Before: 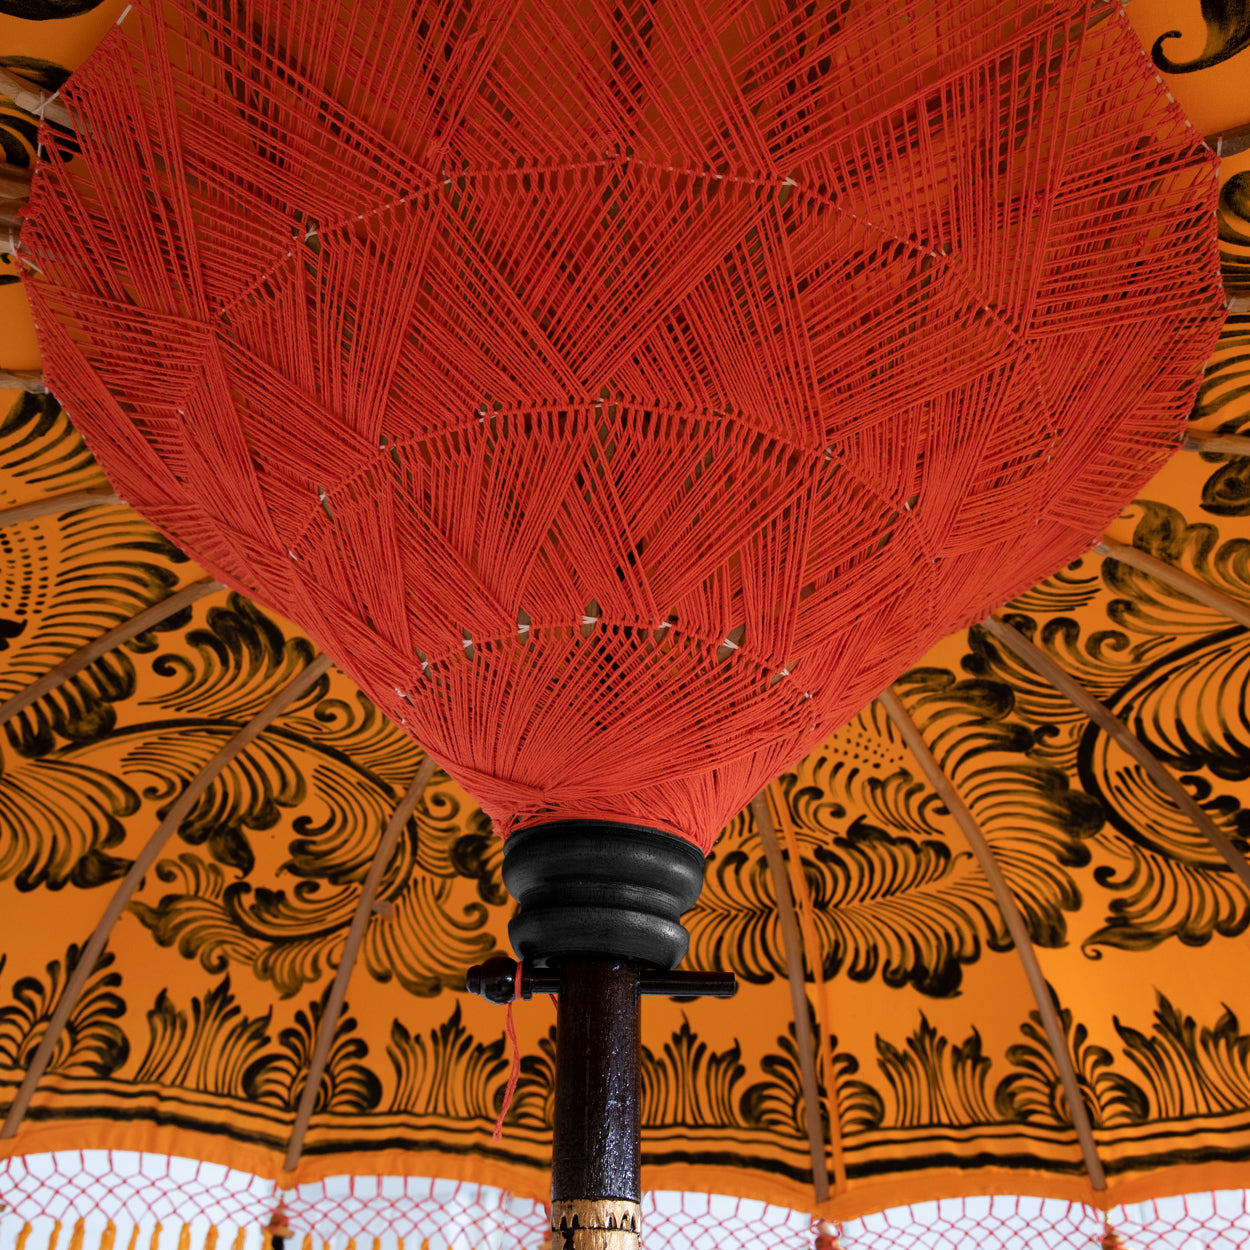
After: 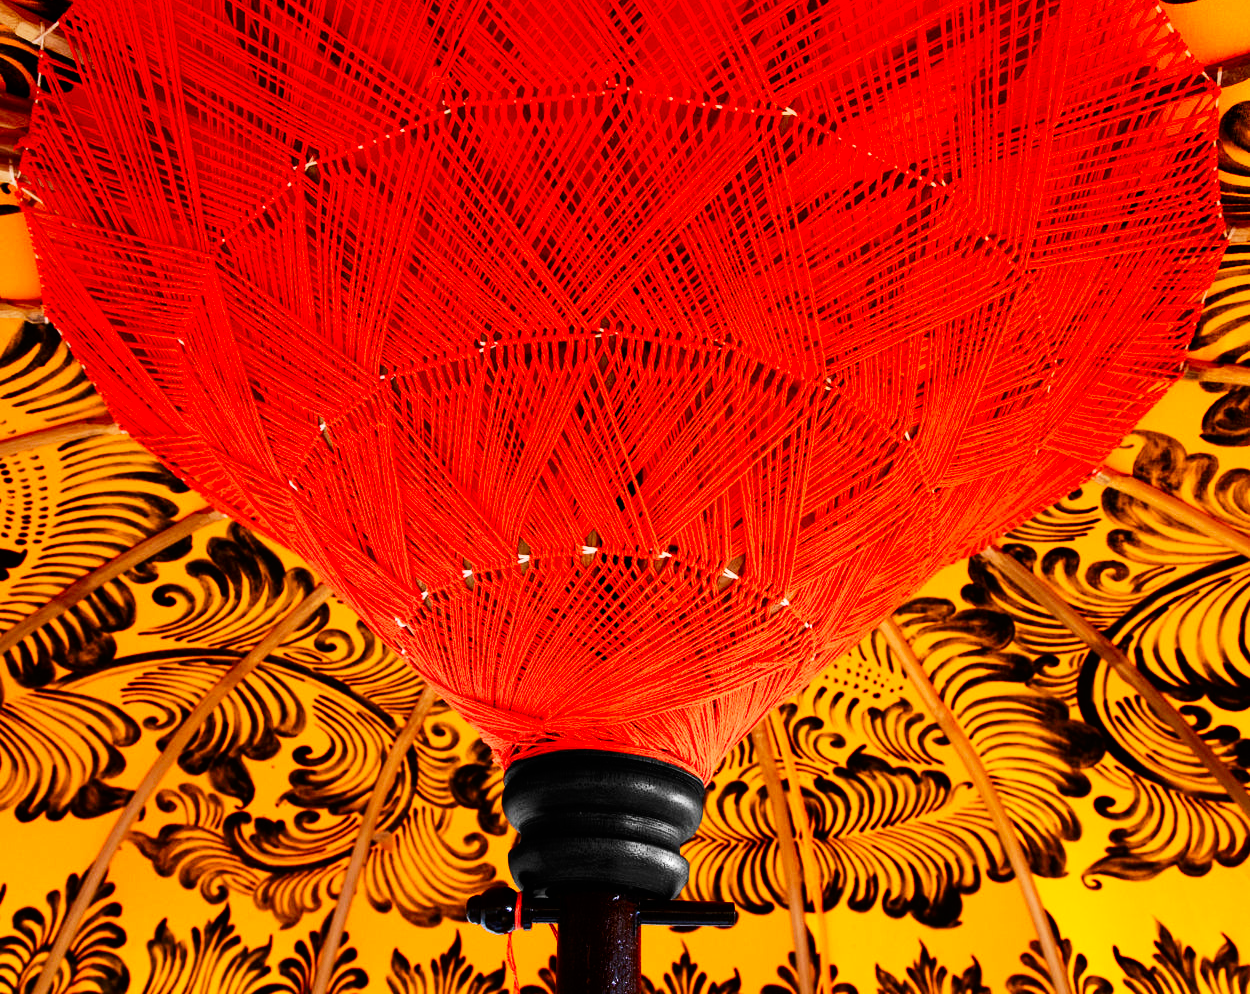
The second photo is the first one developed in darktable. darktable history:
contrast brightness saturation: contrast 0.127, brightness -0.045, saturation 0.165
crop and rotate: top 5.661%, bottom 14.785%
base curve: curves: ch0 [(0, 0) (0.007, 0.004) (0.027, 0.03) (0.046, 0.07) (0.207, 0.54) (0.442, 0.872) (0.673, 0.972) (1, 1)], preserve colors none
